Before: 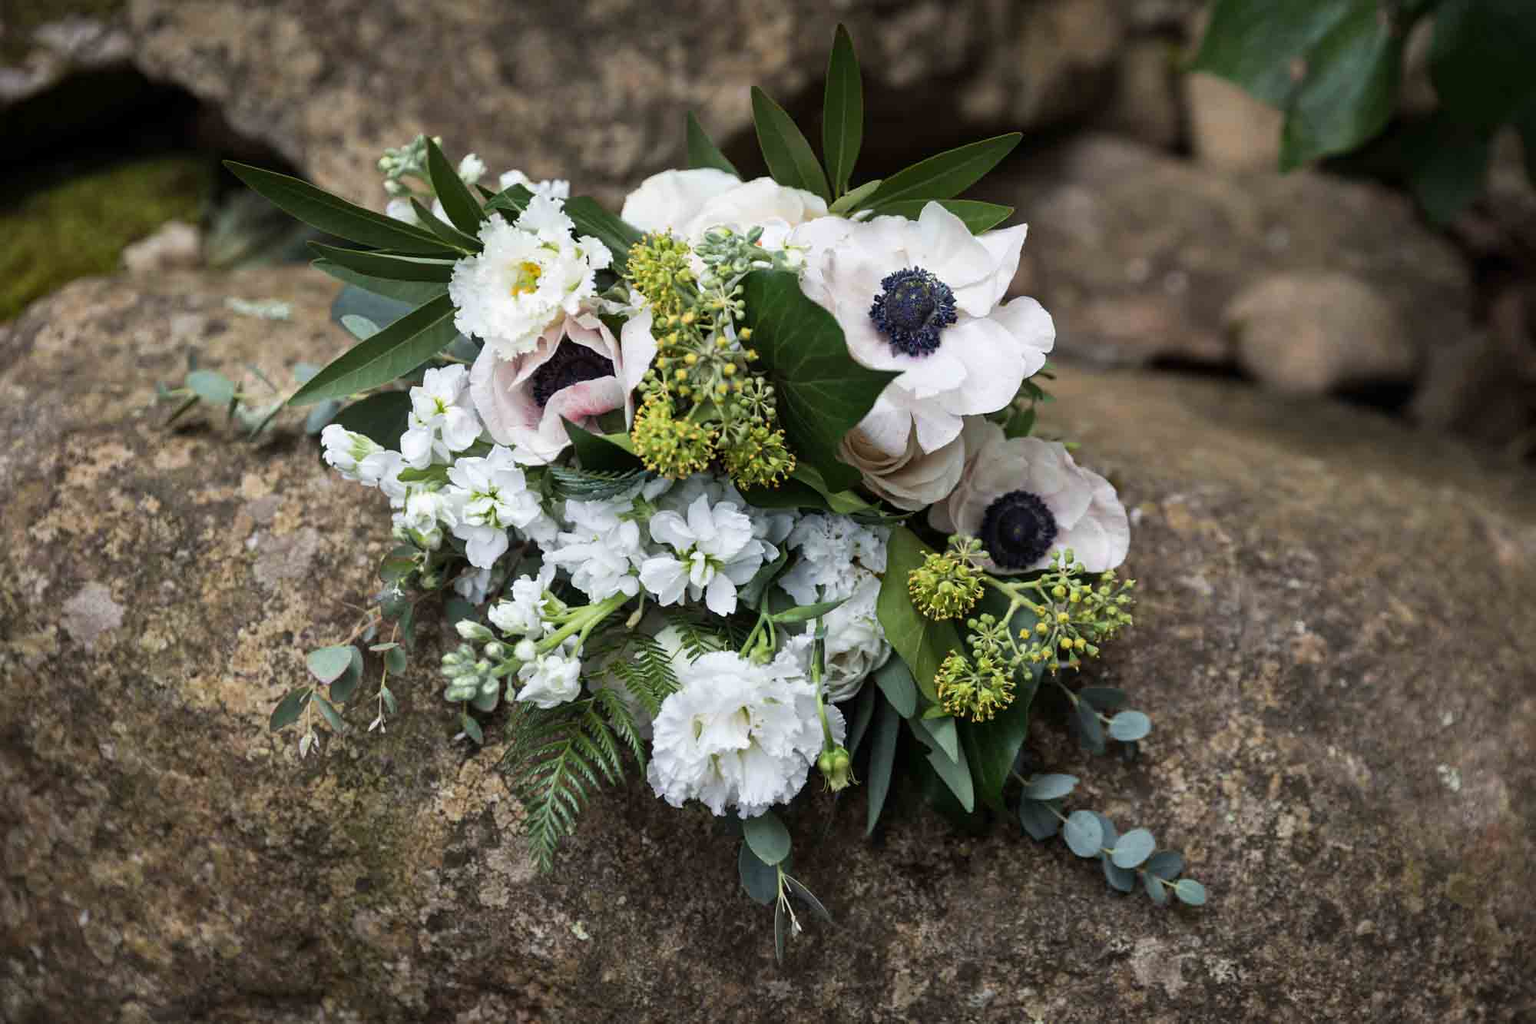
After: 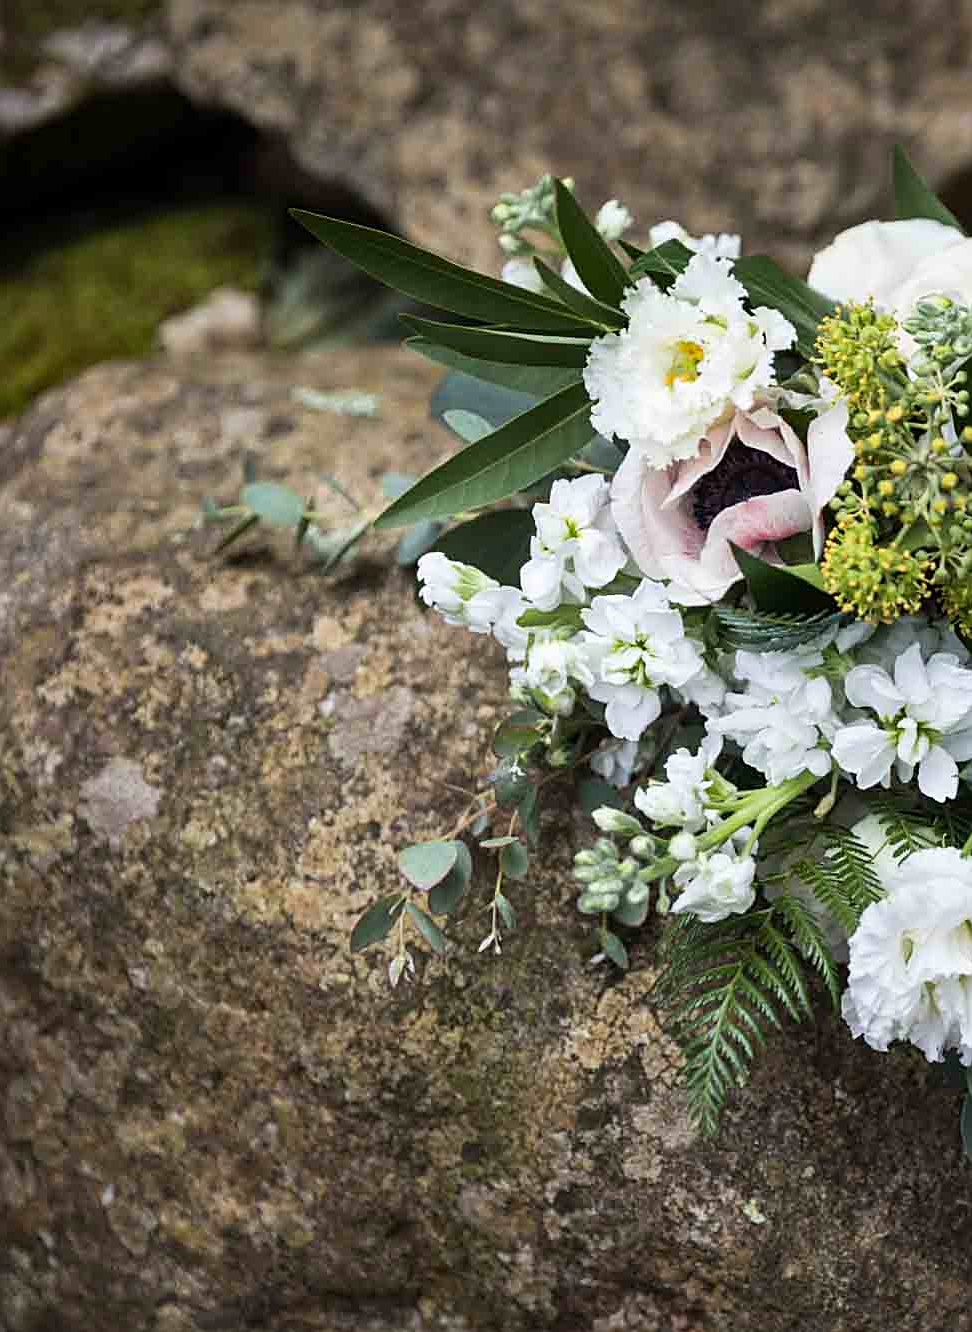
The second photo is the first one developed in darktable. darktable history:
contrast brightness saturation: contrast 0.098, brightness 0.032, saturation 0.085
sharpen: on, module defaults
crop and rotate: left 0.052%, top 0%, right 51.344%
